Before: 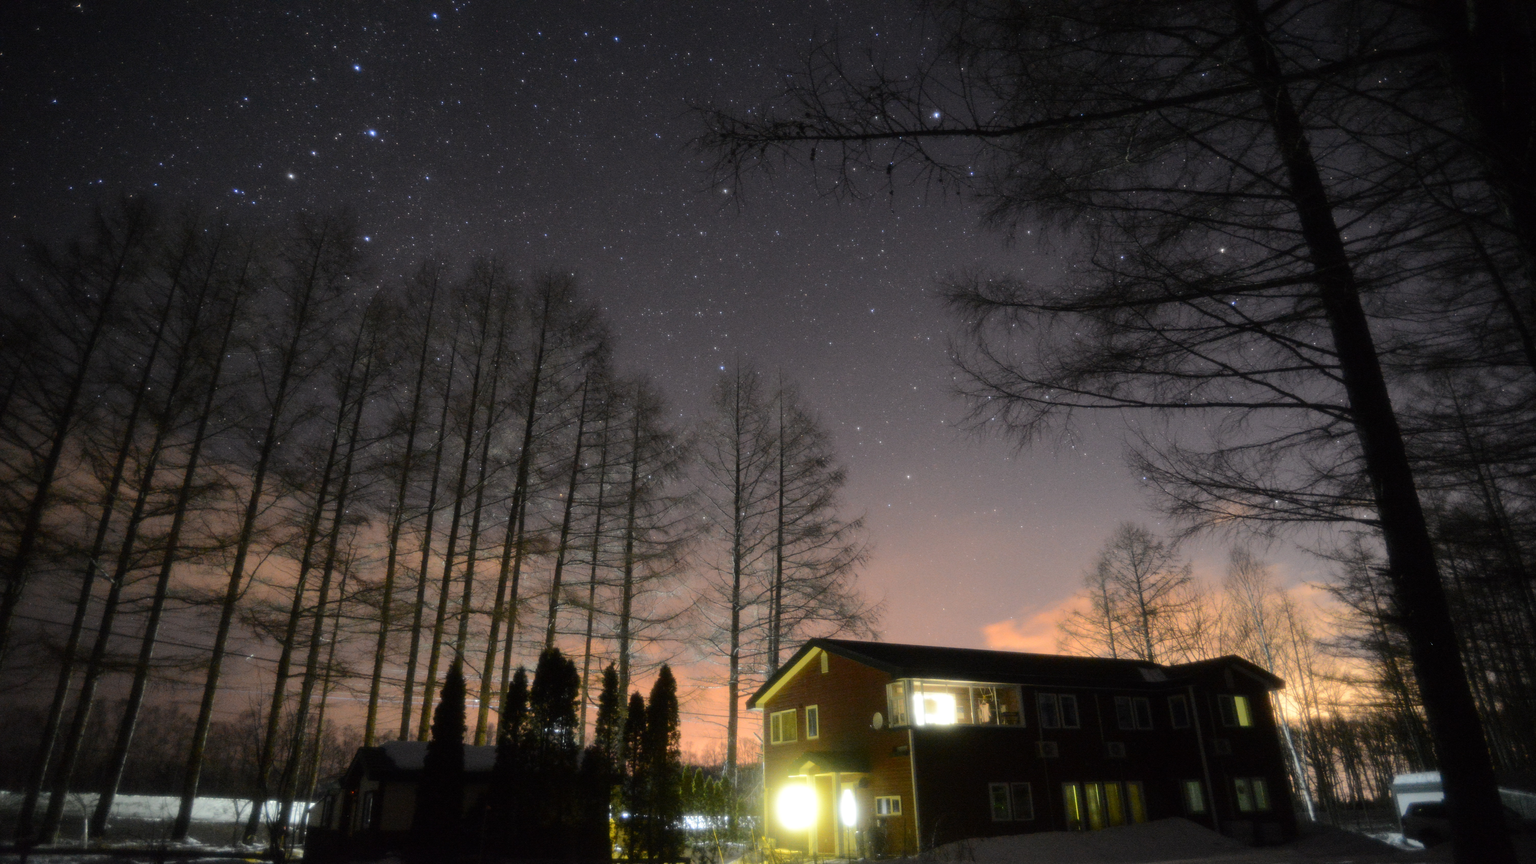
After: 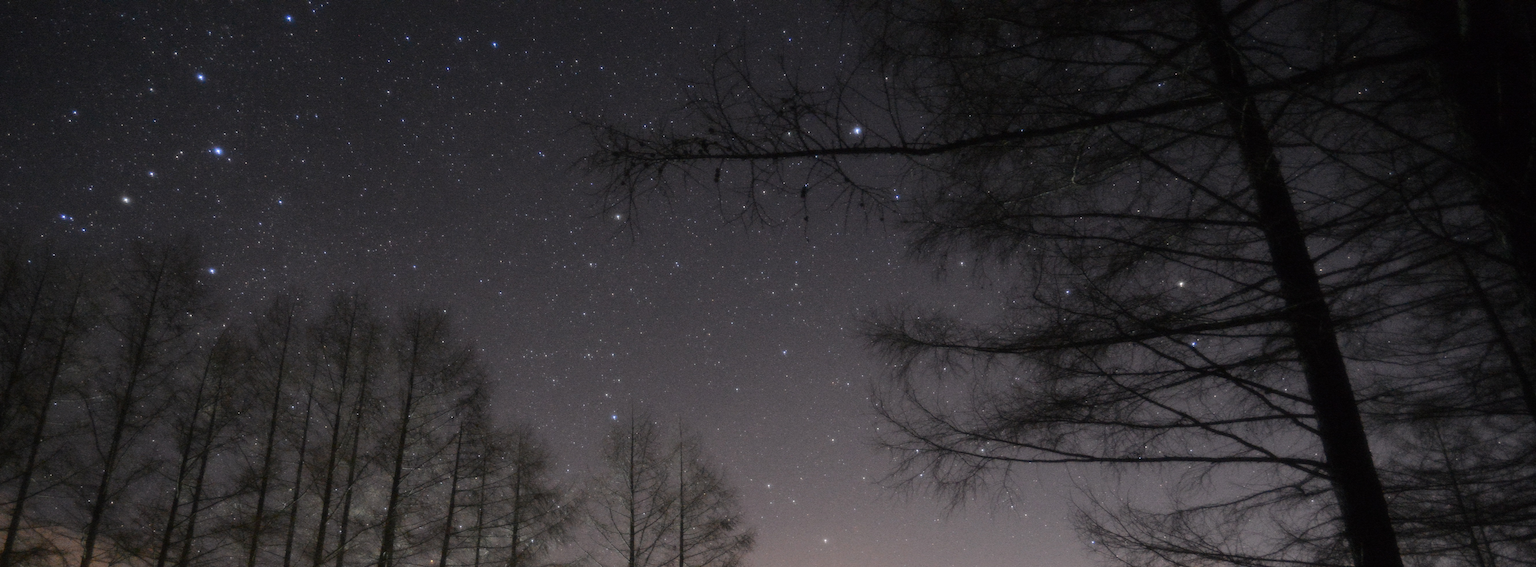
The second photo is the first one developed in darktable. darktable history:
crop and rotate: left 11.743%, bottom 42.056%
